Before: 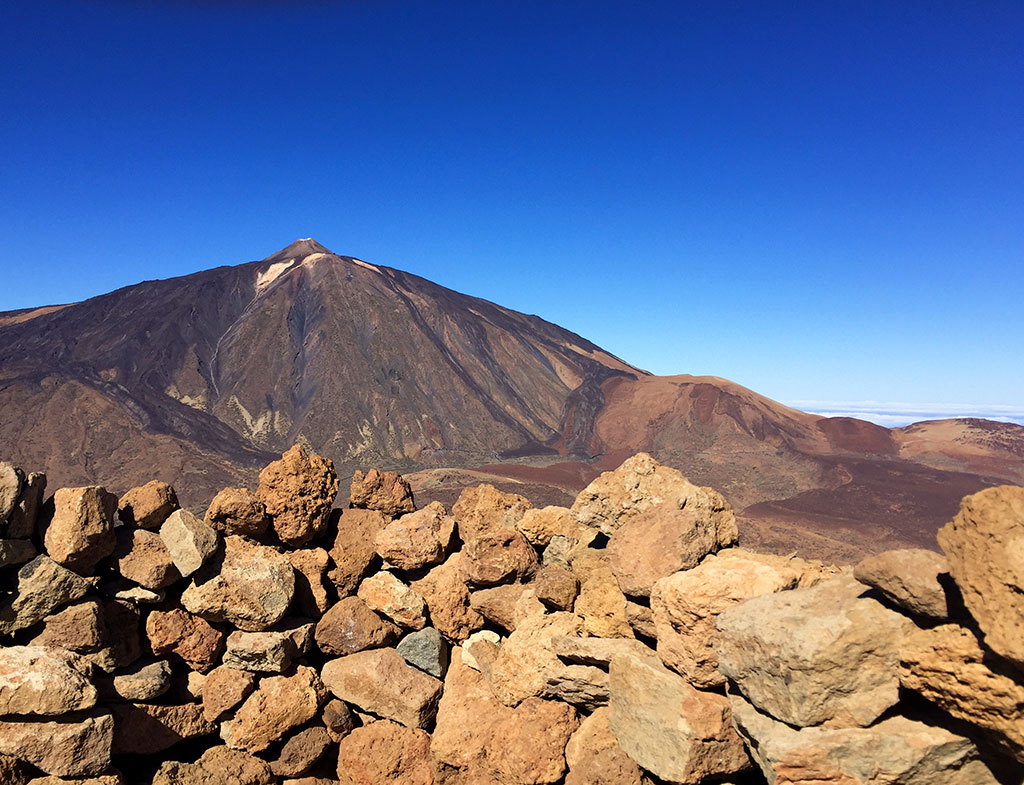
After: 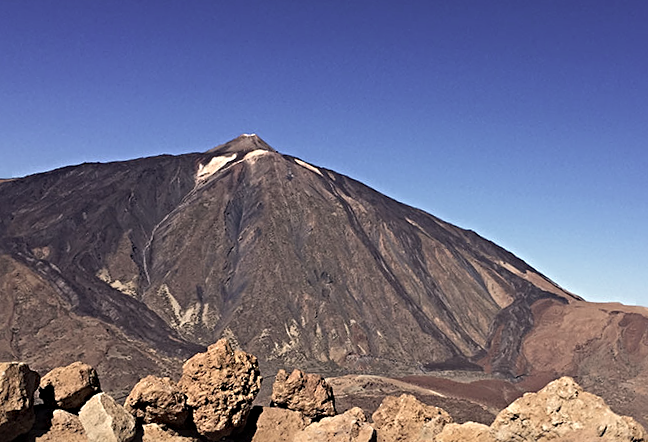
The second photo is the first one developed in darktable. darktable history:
crop and rotate: angle -4.99°, left 2.122%, top 6.945%, right 27.566%, bottom 30.519%
sharpen: radius 4.883
color correction: highlights a* 5.59, highlights b* 5.24, saturation 0.68
